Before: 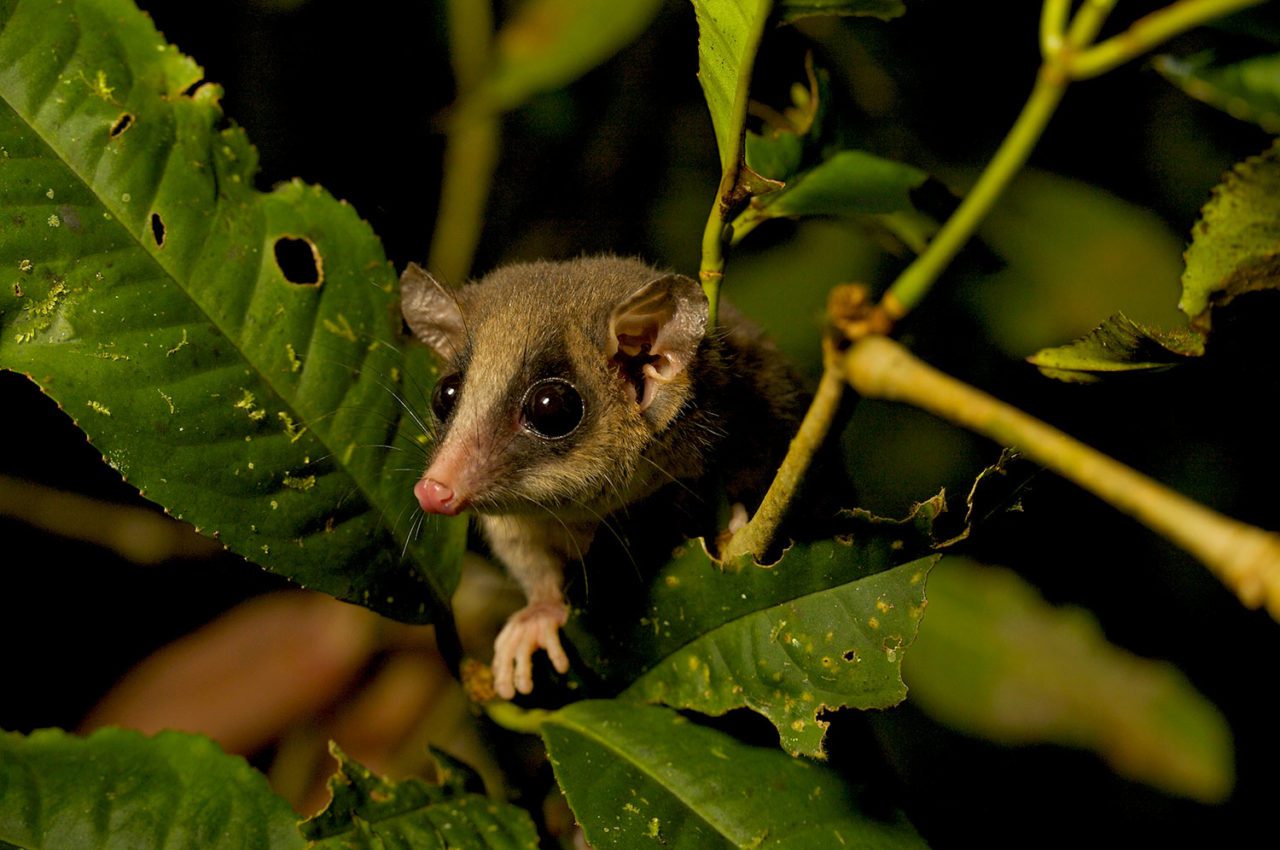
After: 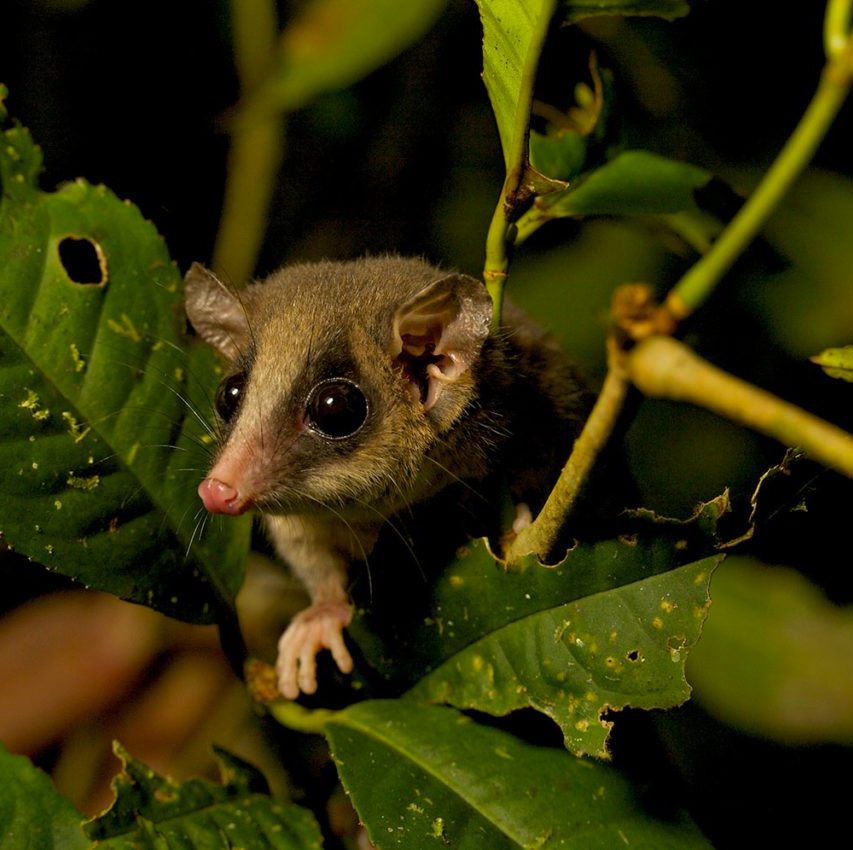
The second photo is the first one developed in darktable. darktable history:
shadows and highlights: radius 90.31, shadows -16.12, white point adjustment 0.218, highlights 30.82, compress 48.61%, highlights color adjustment 79.25%, soften with gaussian
crop: left 16.906%, right 16.423%
